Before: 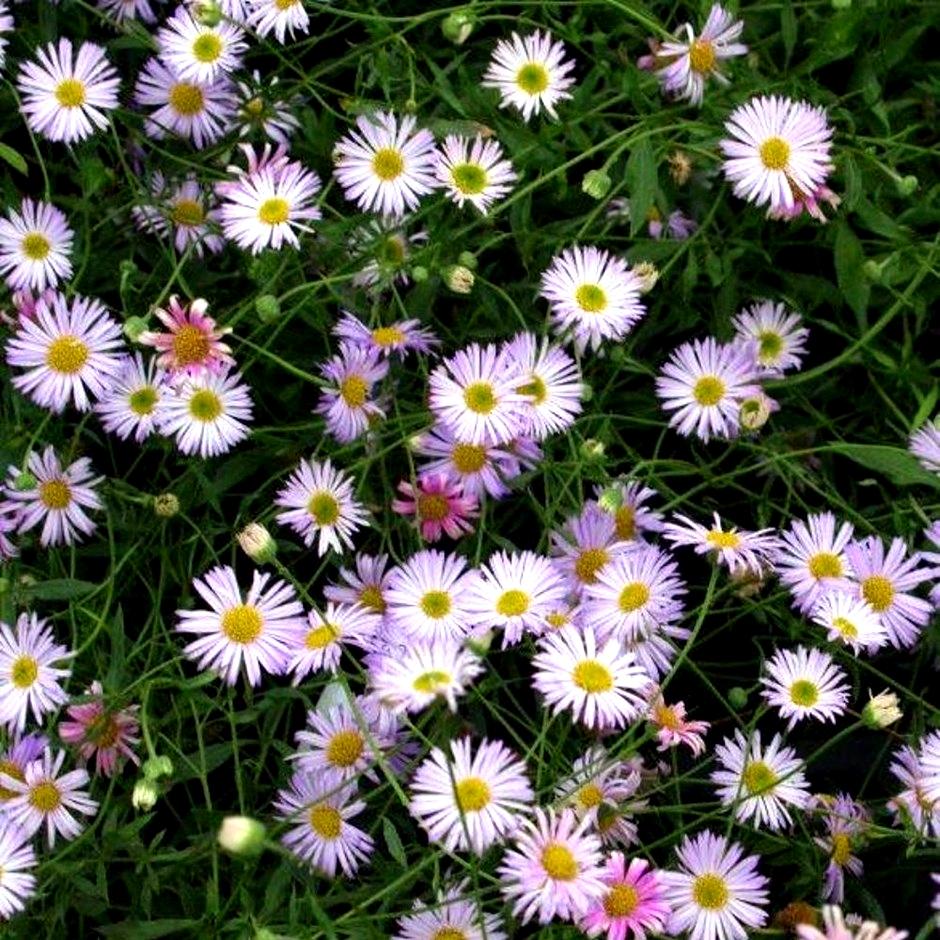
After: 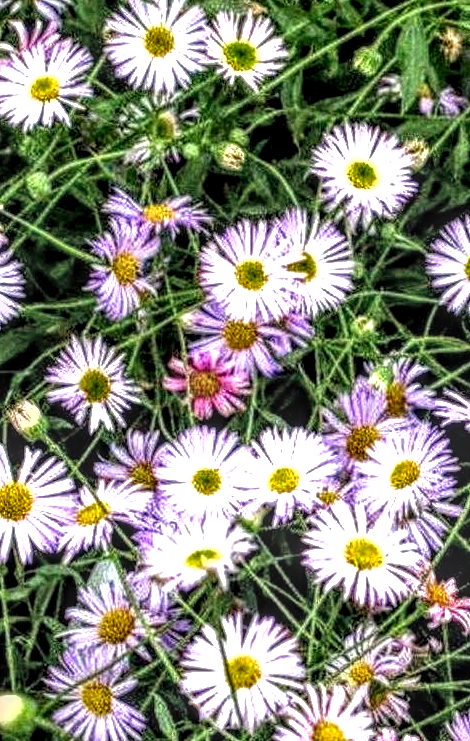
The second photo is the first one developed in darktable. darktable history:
local contrast: highlights 2%, shadows 4%, detail 300%, midtone range 0.296
exposure: black level correction 0, exposure 0.696 EV, compensate exposure bias true, compensate highlight preservation false
crop and rotate: angle 0.014°, left 24.427%, top 13.178%, right 25.543%, bottom 7.952%
